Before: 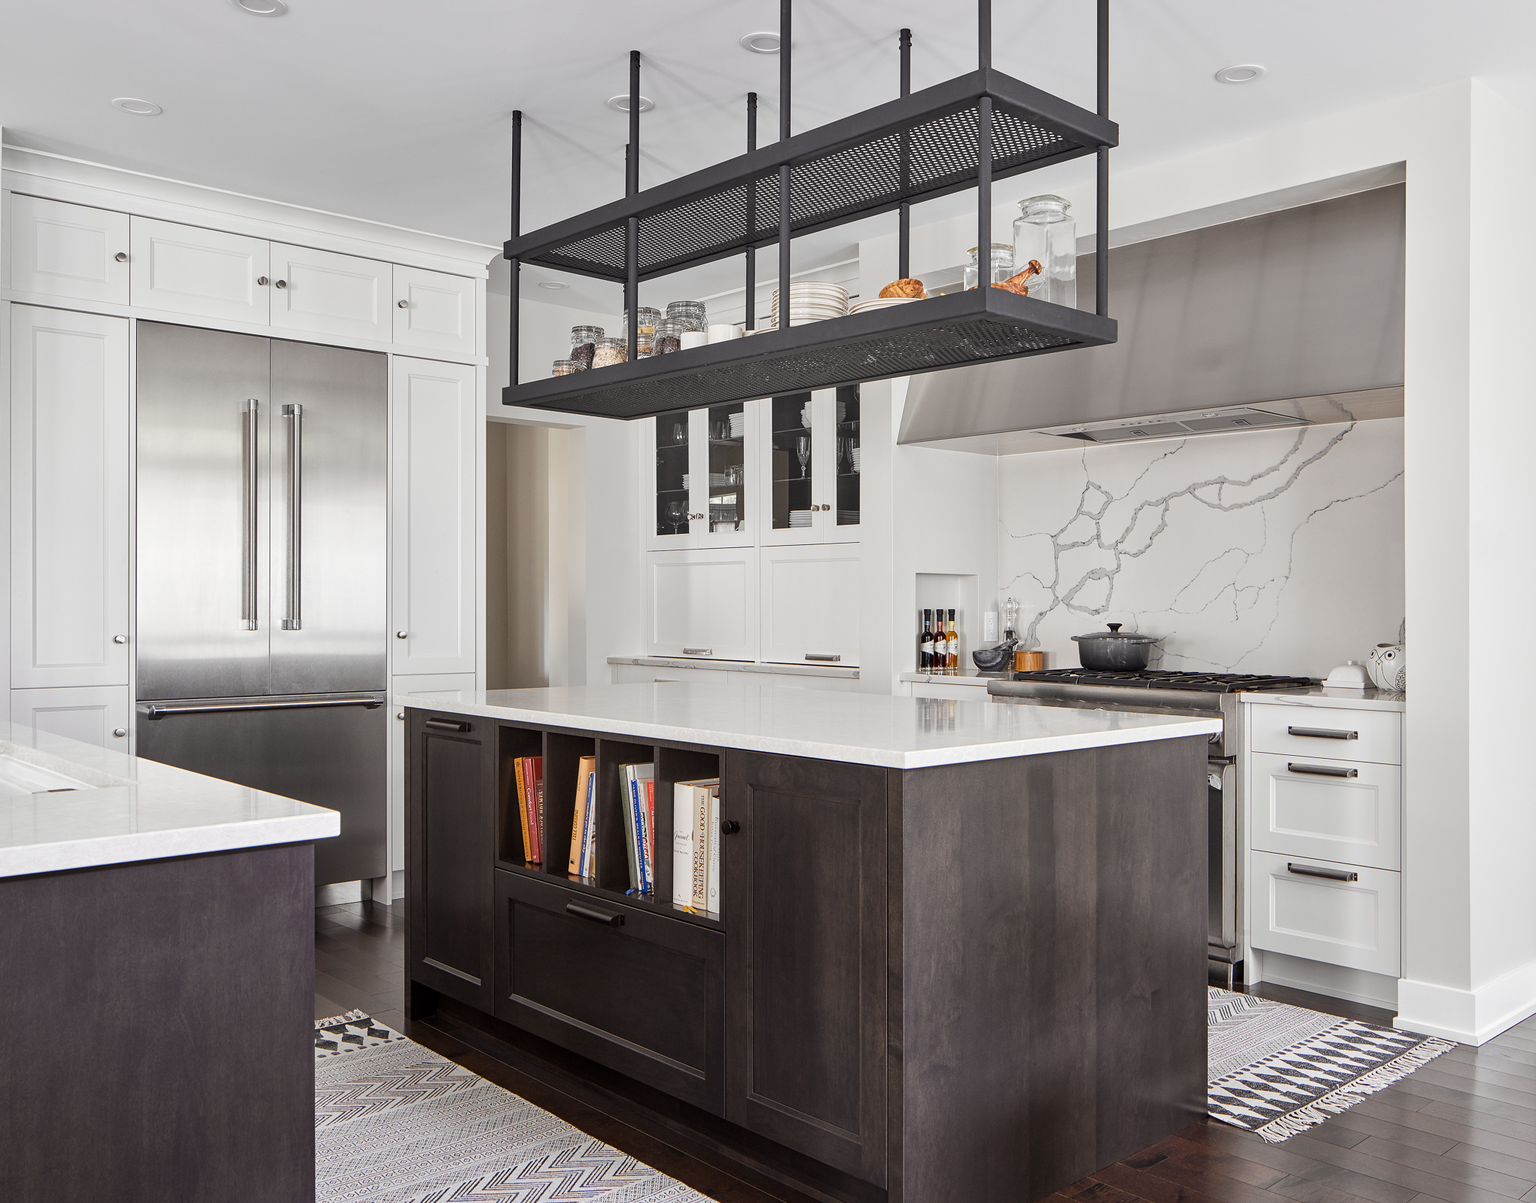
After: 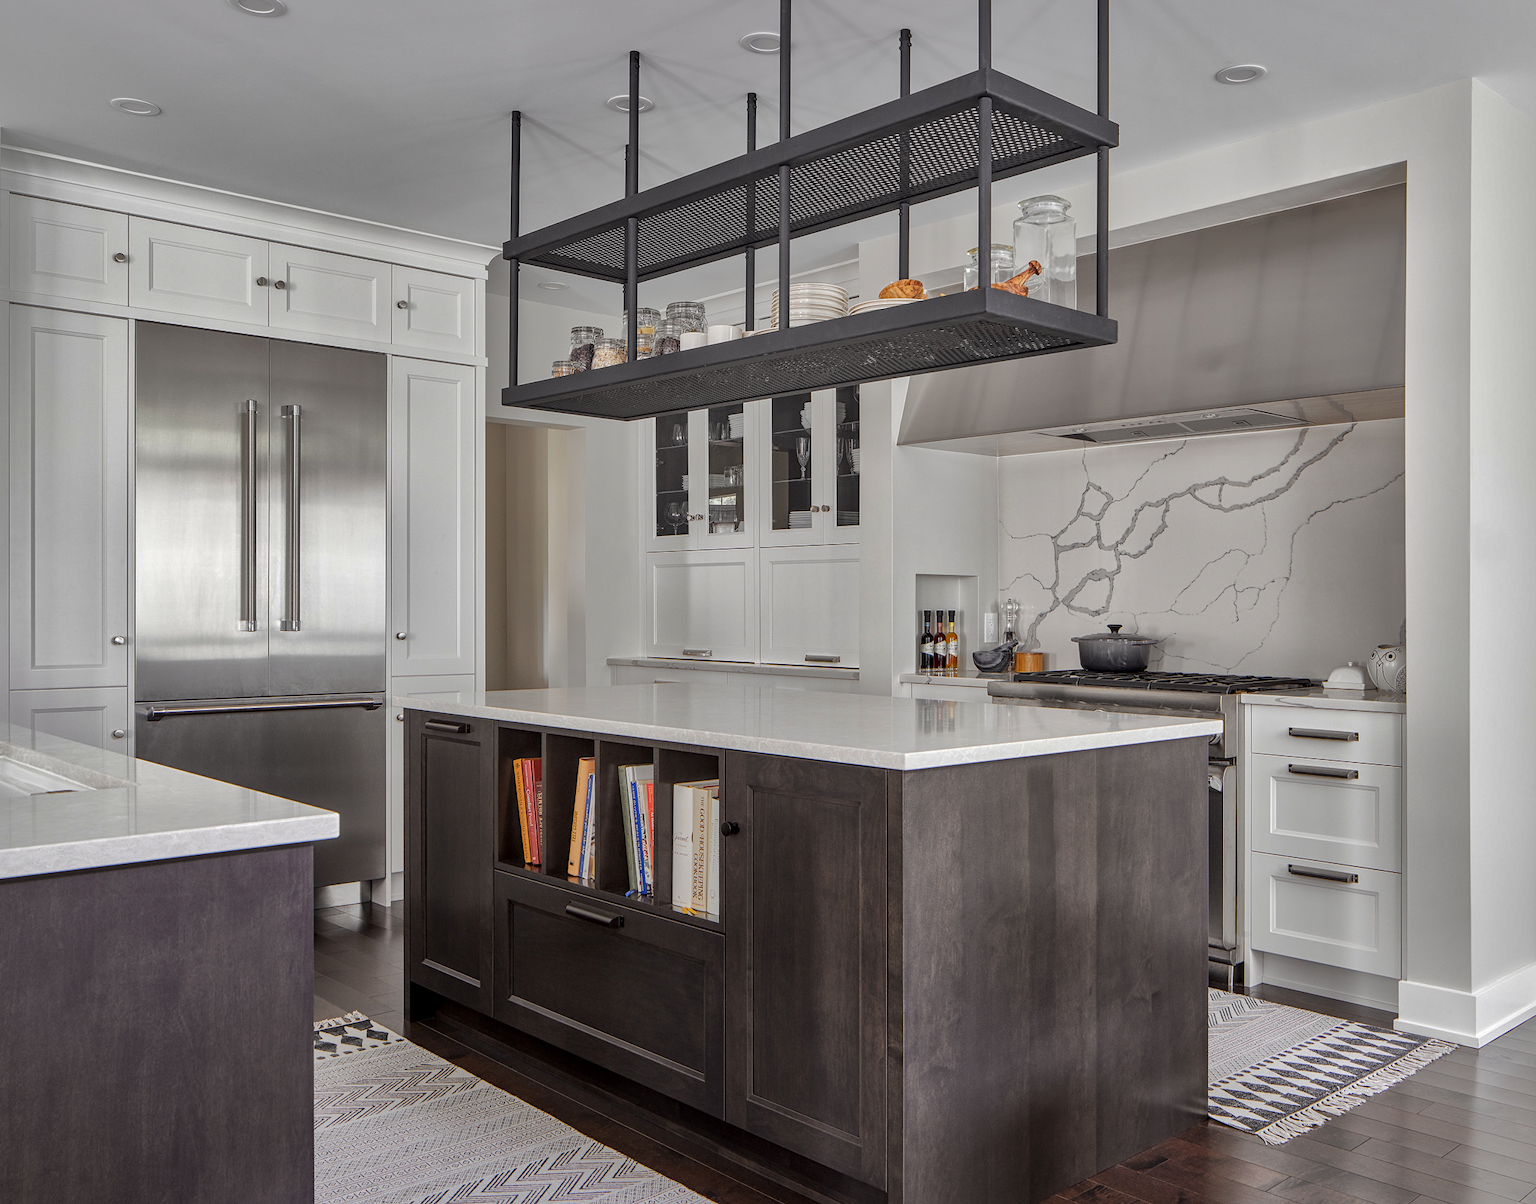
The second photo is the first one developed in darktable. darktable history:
crop and rotate: left 0.121%, bottom 0.009%
local contrast: on, module defaults
shadows and highlights: shadows 25, highlights -70.55
exposure: compensate exposure bias true, compensate highlight preservation false
